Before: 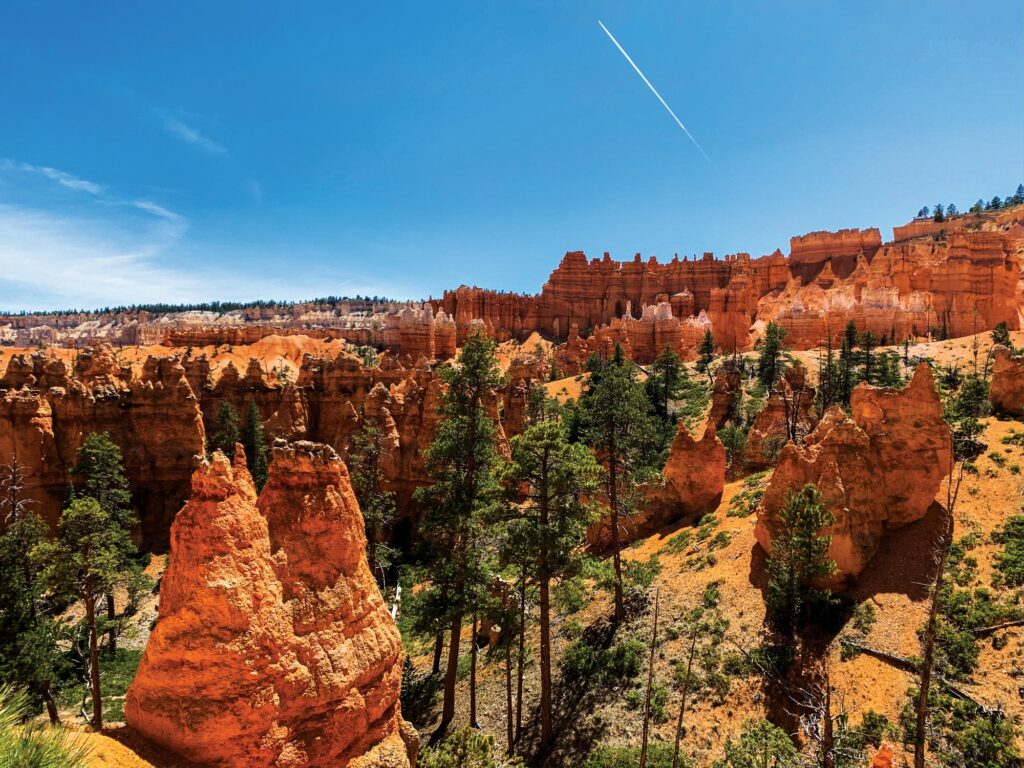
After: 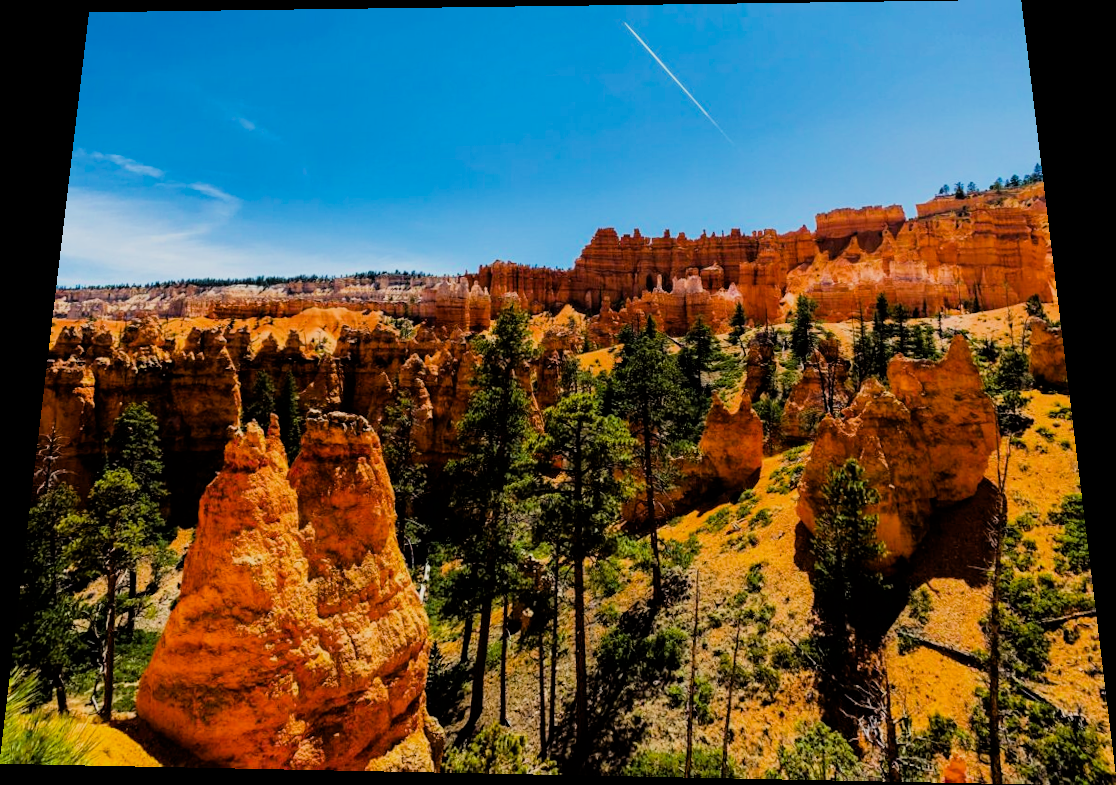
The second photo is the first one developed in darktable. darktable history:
color balance rgb: perceptual saturation grading › global saturation 25%, global vibrance 20%
tone equalizer: on, module defaults
filmic rgb: black relative exposure -5 EV, hardness 2.88, contrast 1.2
rotate and perspective: rotation 0.128°, lens shift (vertical) -0.181, lens shift (horizontal) -0.044, shear 0.001, automatic cropping off
